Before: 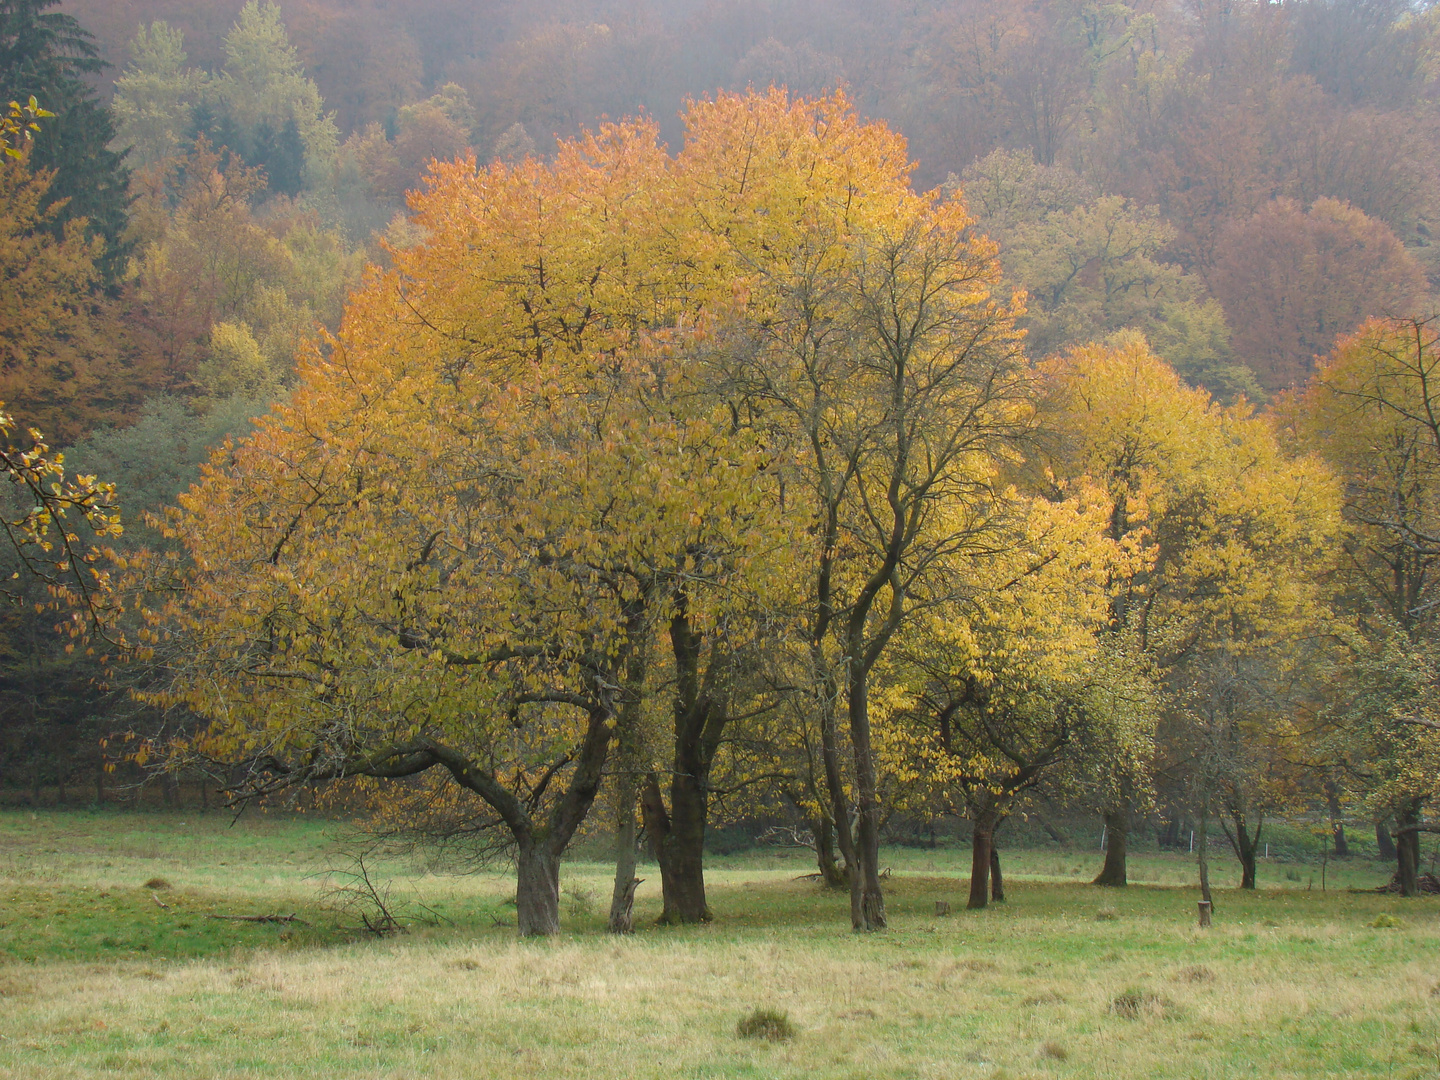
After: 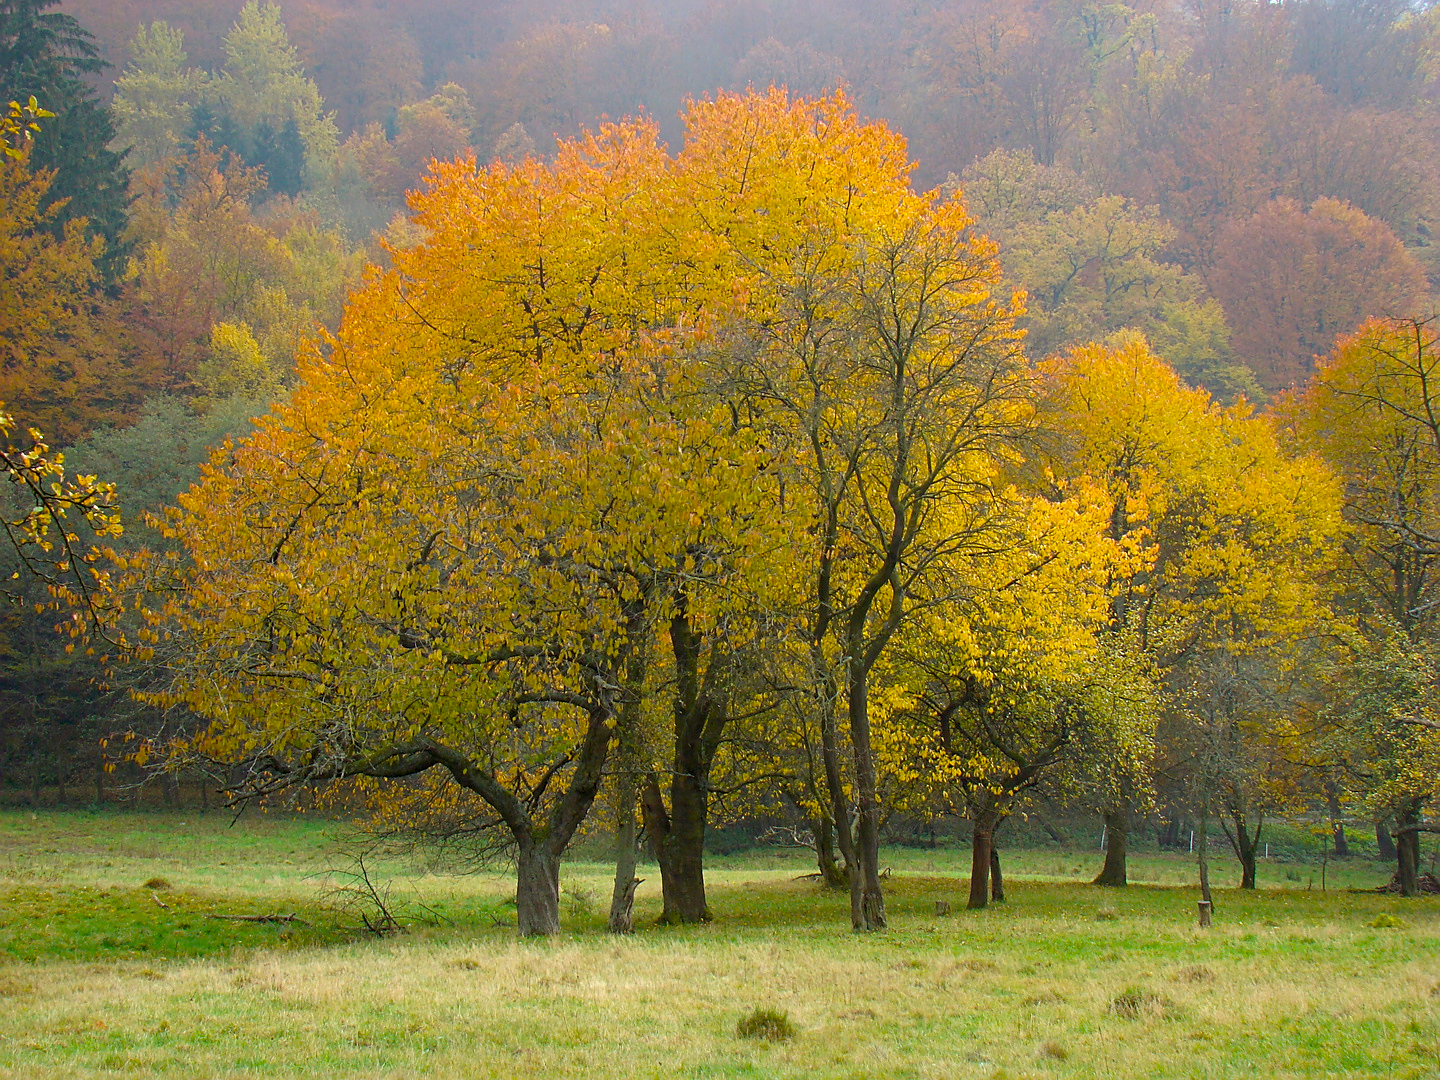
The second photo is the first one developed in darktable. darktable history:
exposure: black level correction 0.007, exposure 0.098 EV, compensate highlight preservation false
color balance rgb: shadows lift › hue 87.98°, linear chroma grading › global chroma 17.175%, perceptual saturation grading › global saturation 19.98%, global vibrance 4.985%
sharpen: on, module defaults
